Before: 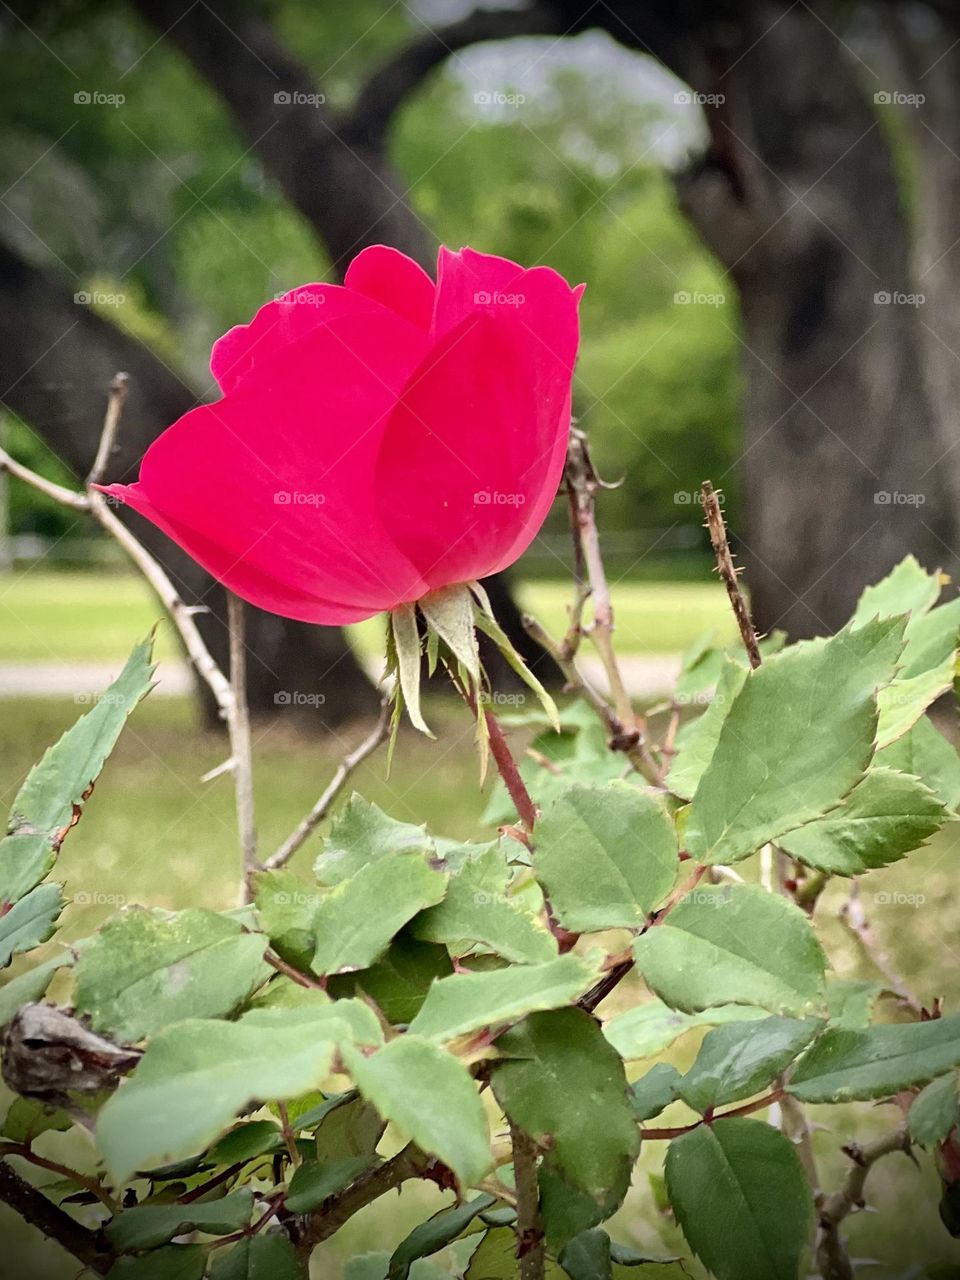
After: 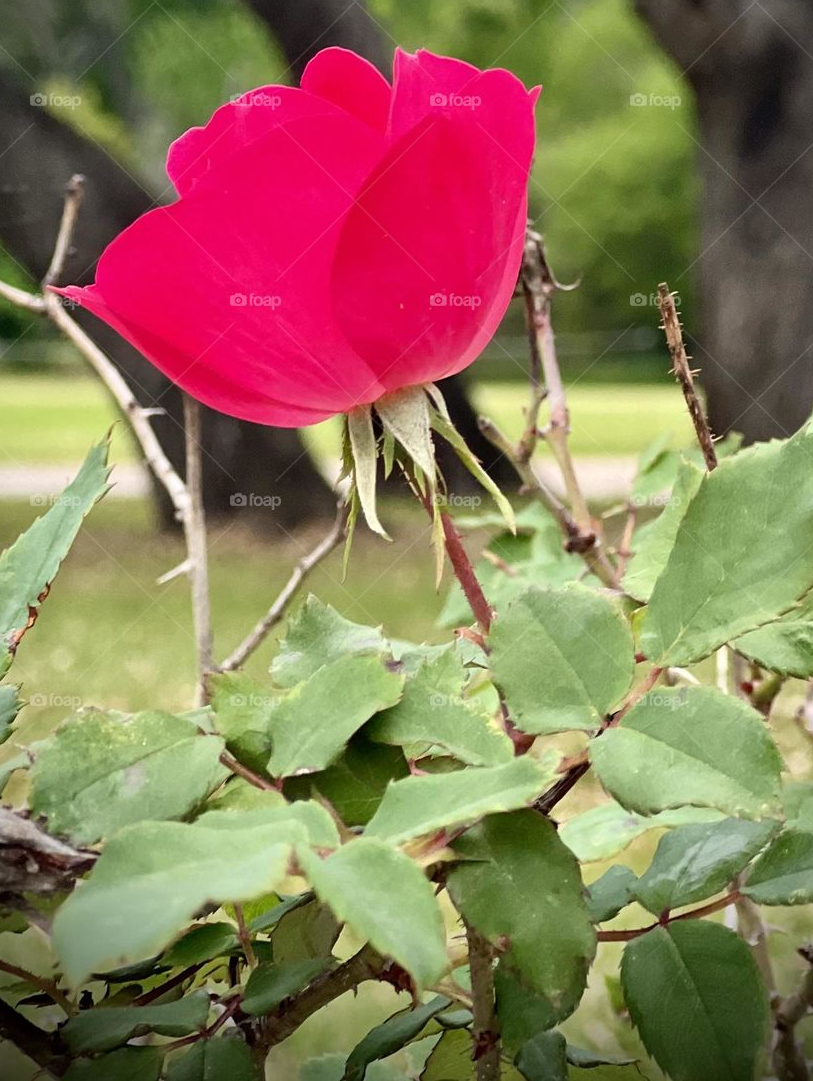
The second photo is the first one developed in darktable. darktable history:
crop and rotate: left 4.589%, top 15.53%, right 10.668%
